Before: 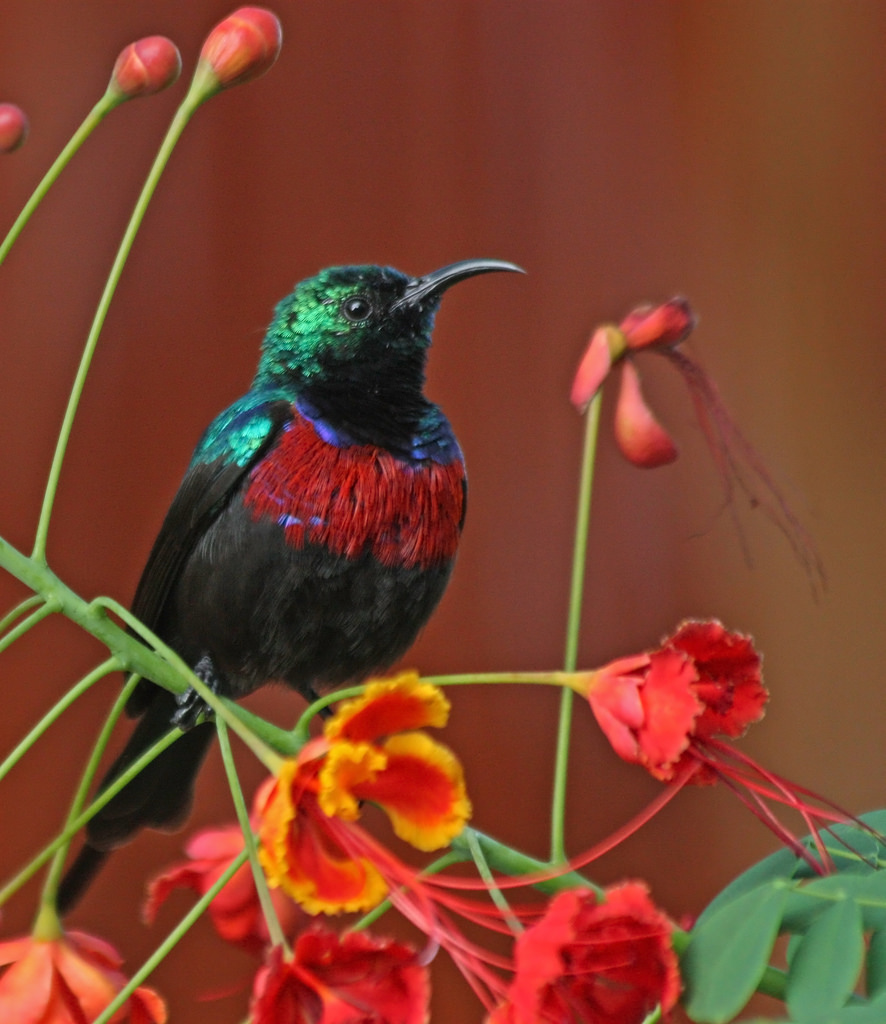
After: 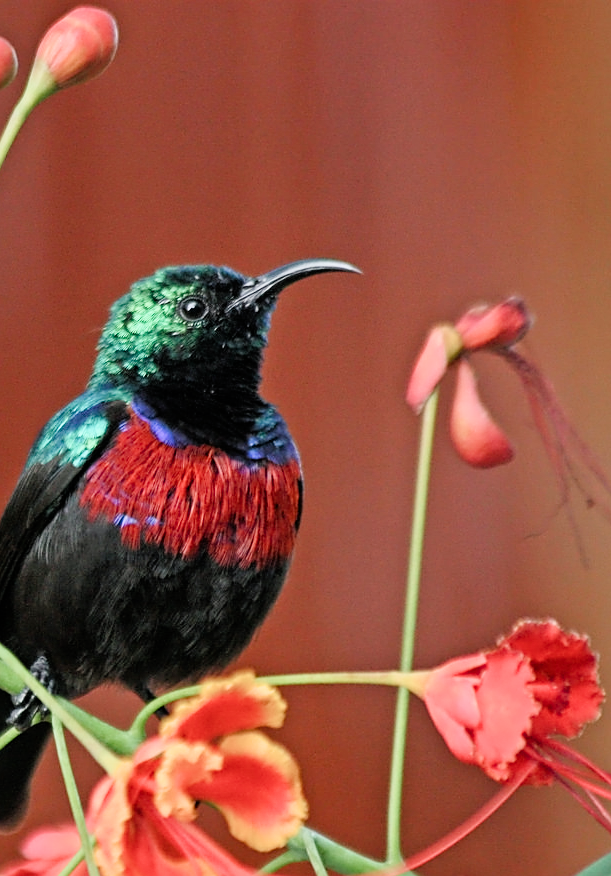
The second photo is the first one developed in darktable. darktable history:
crop: left 18.553%, right 12.415%, bottom 14.446%
filmic rgb: black relative exposure -7.76 EV, white relative exposure 4.44 EV, threshold 5.99 EV, hardness 3.76, latitude 49.16%, contrast 1.101, enable highlight reconstruction true
sharpen: on, module defaults
color balance rgb: shadows lift › chroma 2.028%, shadows lift › hue 247.3°, perceptual saturation grading › global saturation 0.043%, perceptual saturation grading › highlights -31.317%, perceptual saturation grading › mid-tones 5.471%, perceptual saturation grading › shadows 18.272%
exposure: black level correction 0, exposure 0.89 EV, compensate highlight preservation false
